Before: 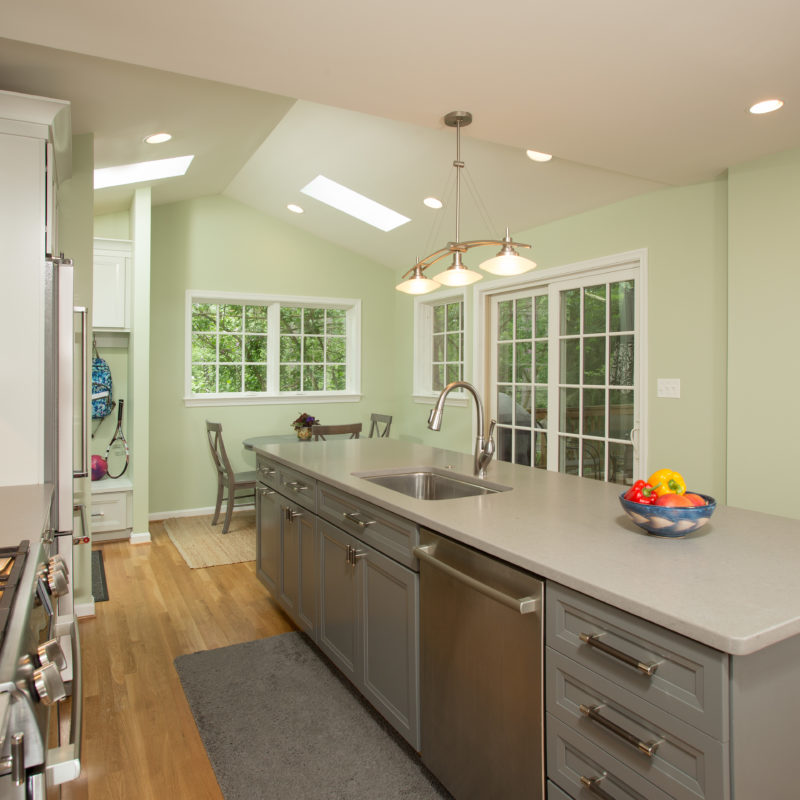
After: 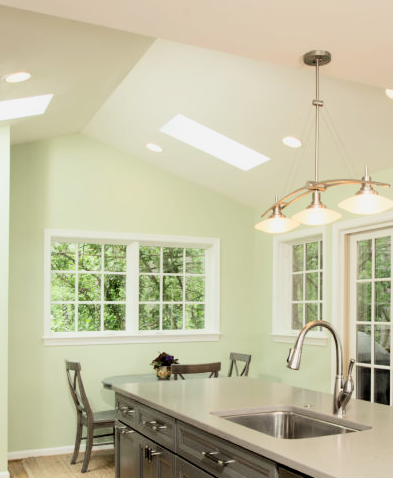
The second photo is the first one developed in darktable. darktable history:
crop: left 17.723%, top 7.715%, right 33.091%, bottom 32.419%
contrast brightness saturation: contrast 0.243, brightness 0.09
filmic rgb: black relative exposure -3.83 EV, white relative exposure 3.49 EV, hardness 2.63, contrast 1.104
